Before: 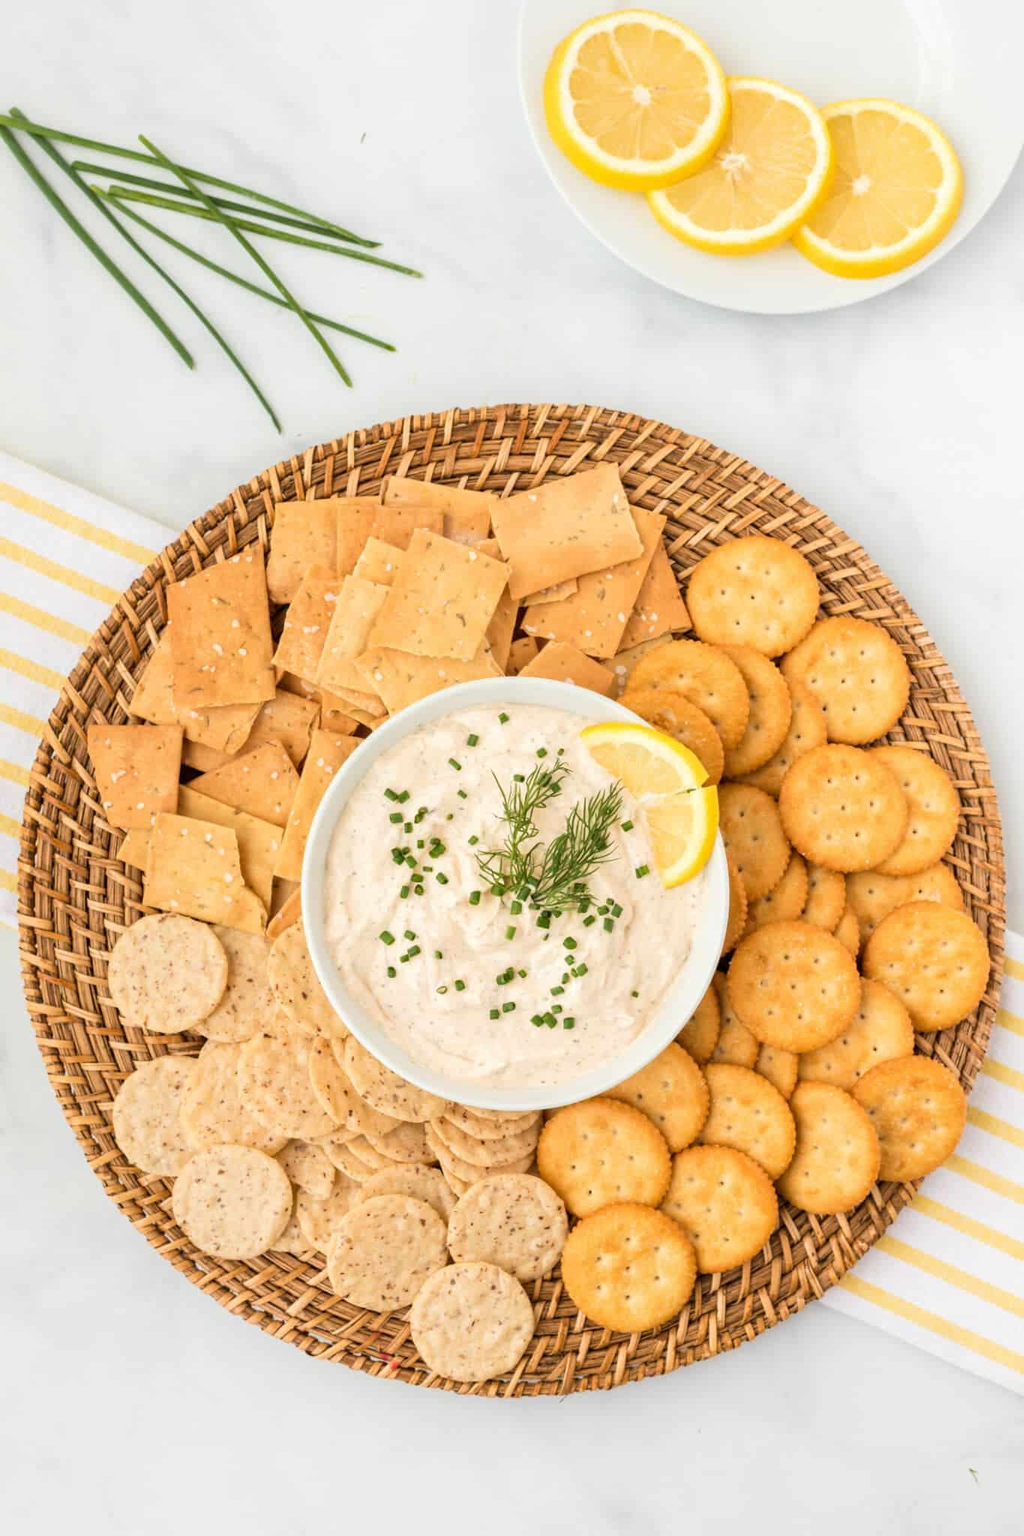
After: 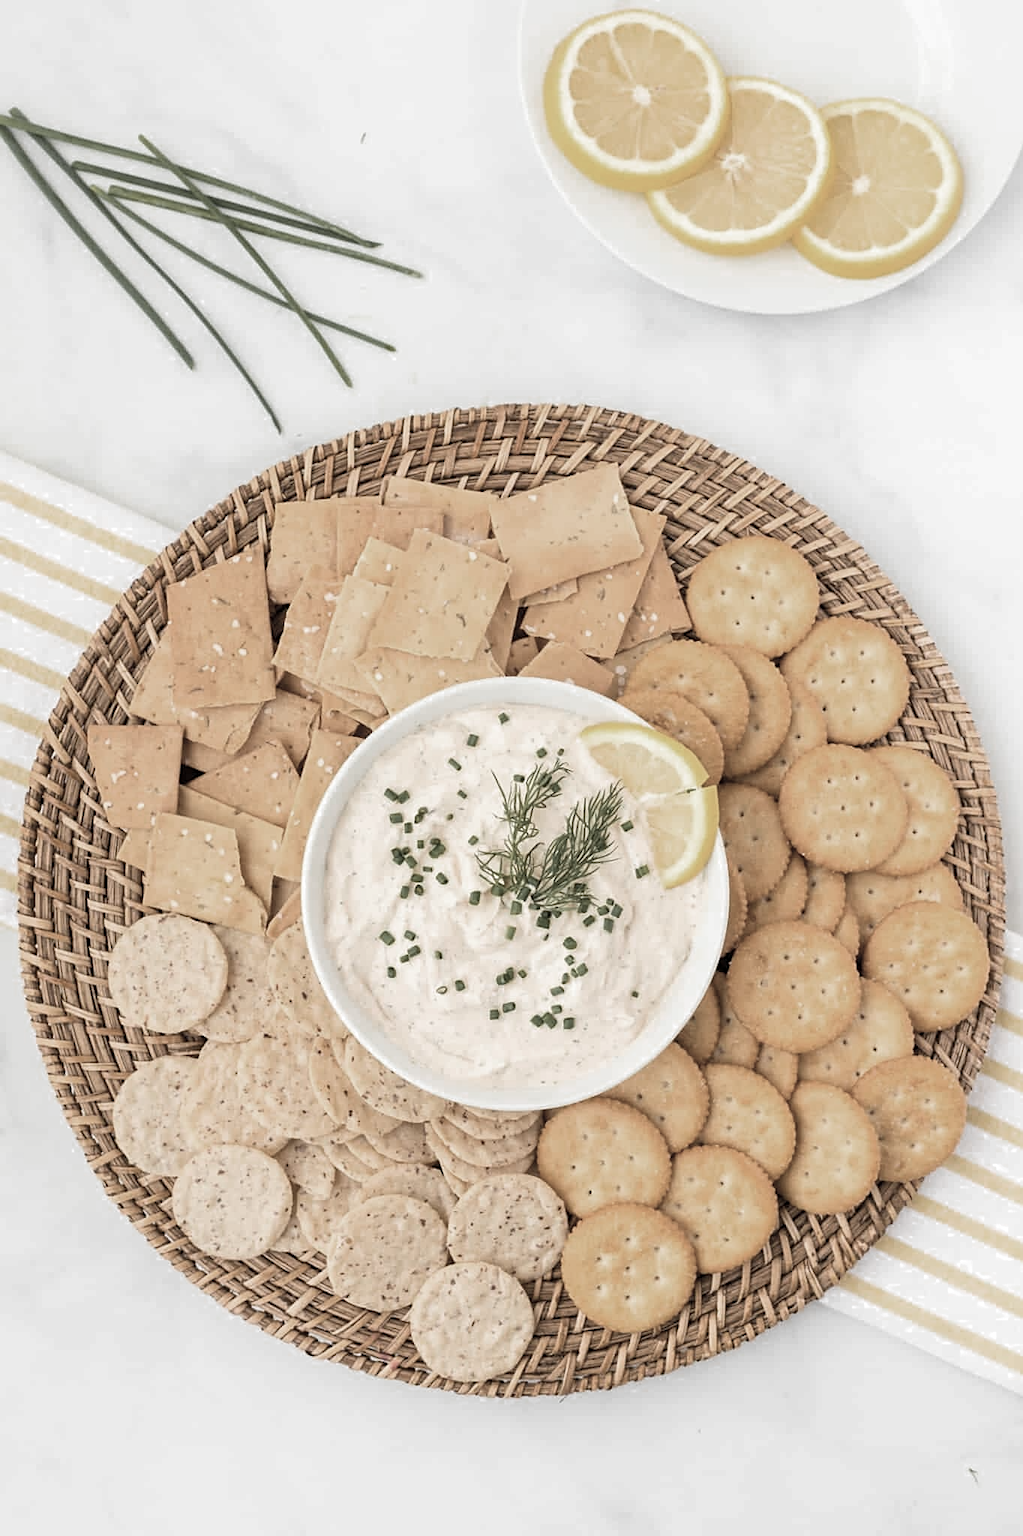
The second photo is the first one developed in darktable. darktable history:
color zones: curves: ch0 [(0, 0.613) (0.01, 0.613) (0.245, 0.448) (0.498, 0.529) (0.642, 0.665) (0.879, 0.777) (0.99, 0.613)]; ch1 [(0, 0.035) (0.121, 0.189) (0.259, 0.197) (0.415, 0.061) (0.589, 0.022) (0.732, 0.022) (0.857, 0.026) (0.991, 0.053)]
sharpen: on, module defaults
